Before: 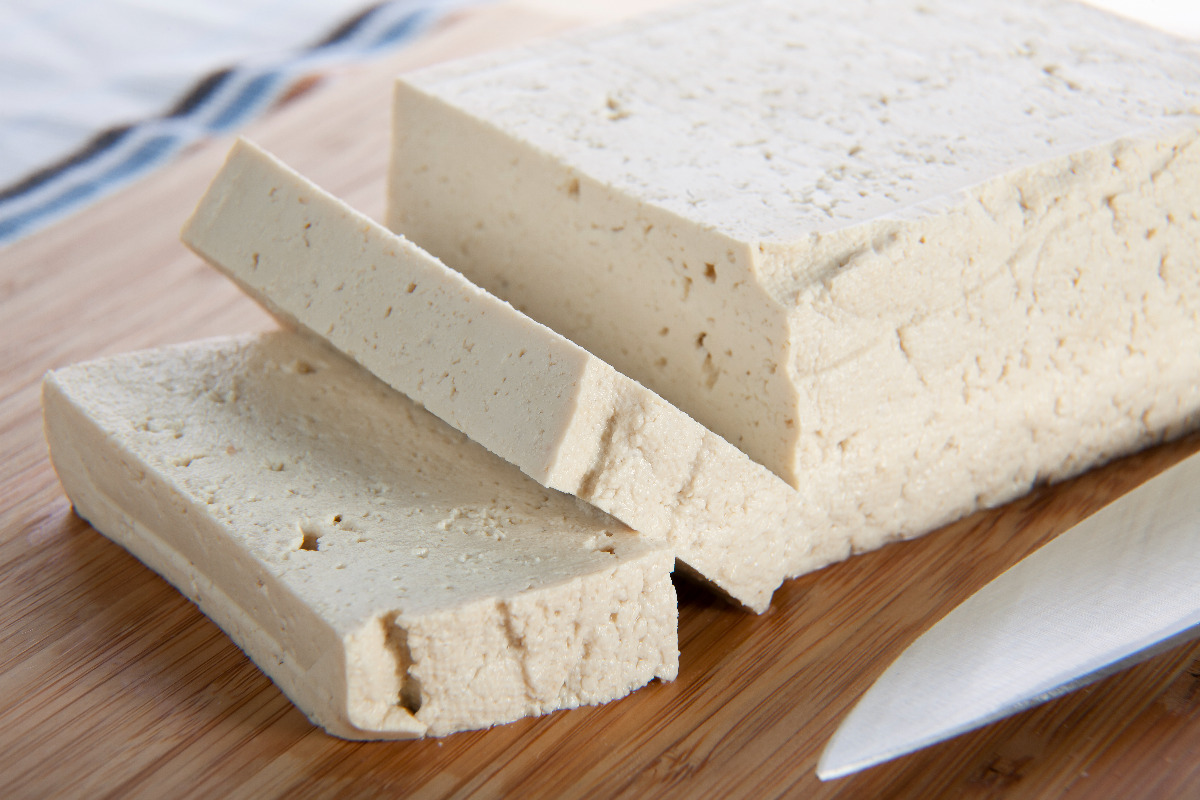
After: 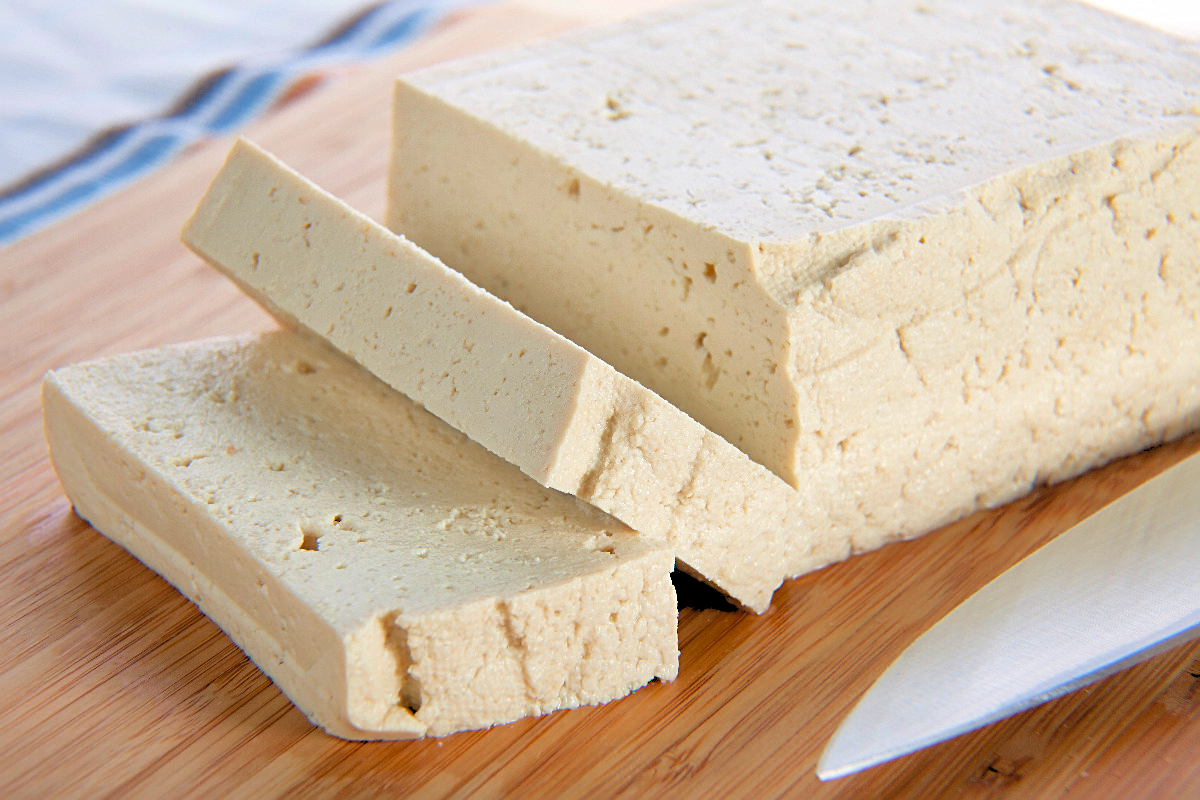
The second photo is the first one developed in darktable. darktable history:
levels: levels [0.093, 0.434, 0.988]
sharpen: radius 2.167, amount 0.381, threshold 0
velvia: on, module defaults
shadows and highlights: on, module defaults
